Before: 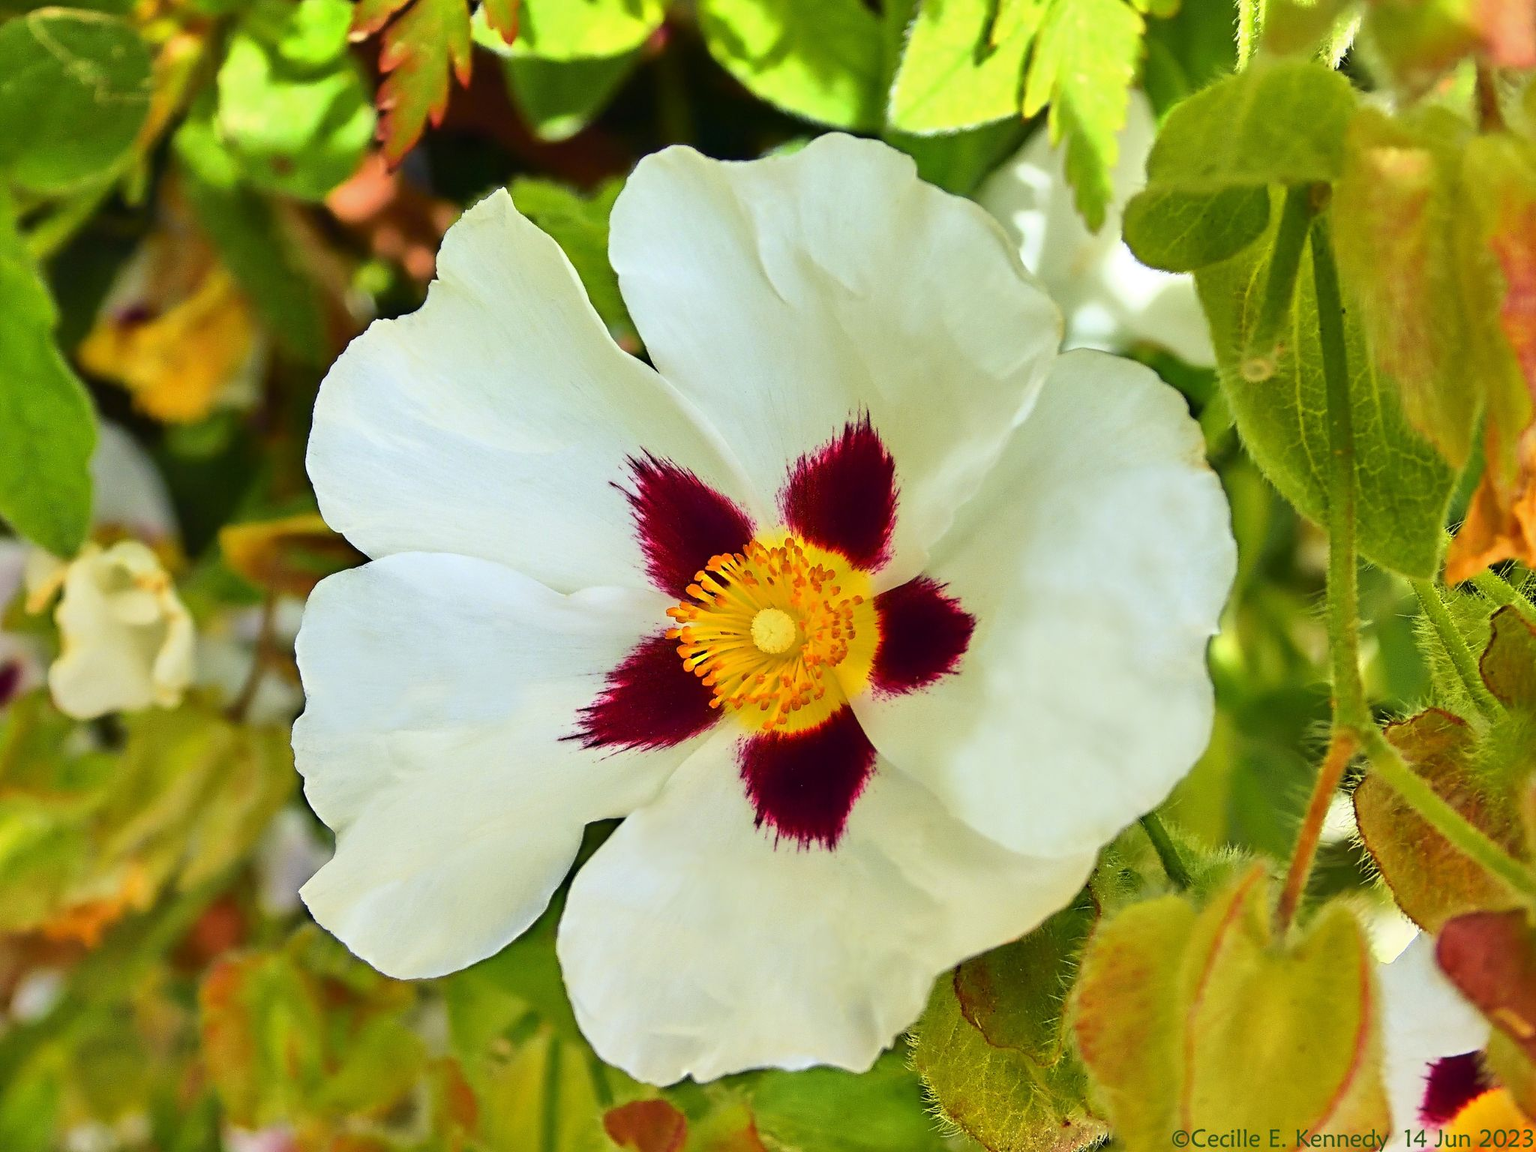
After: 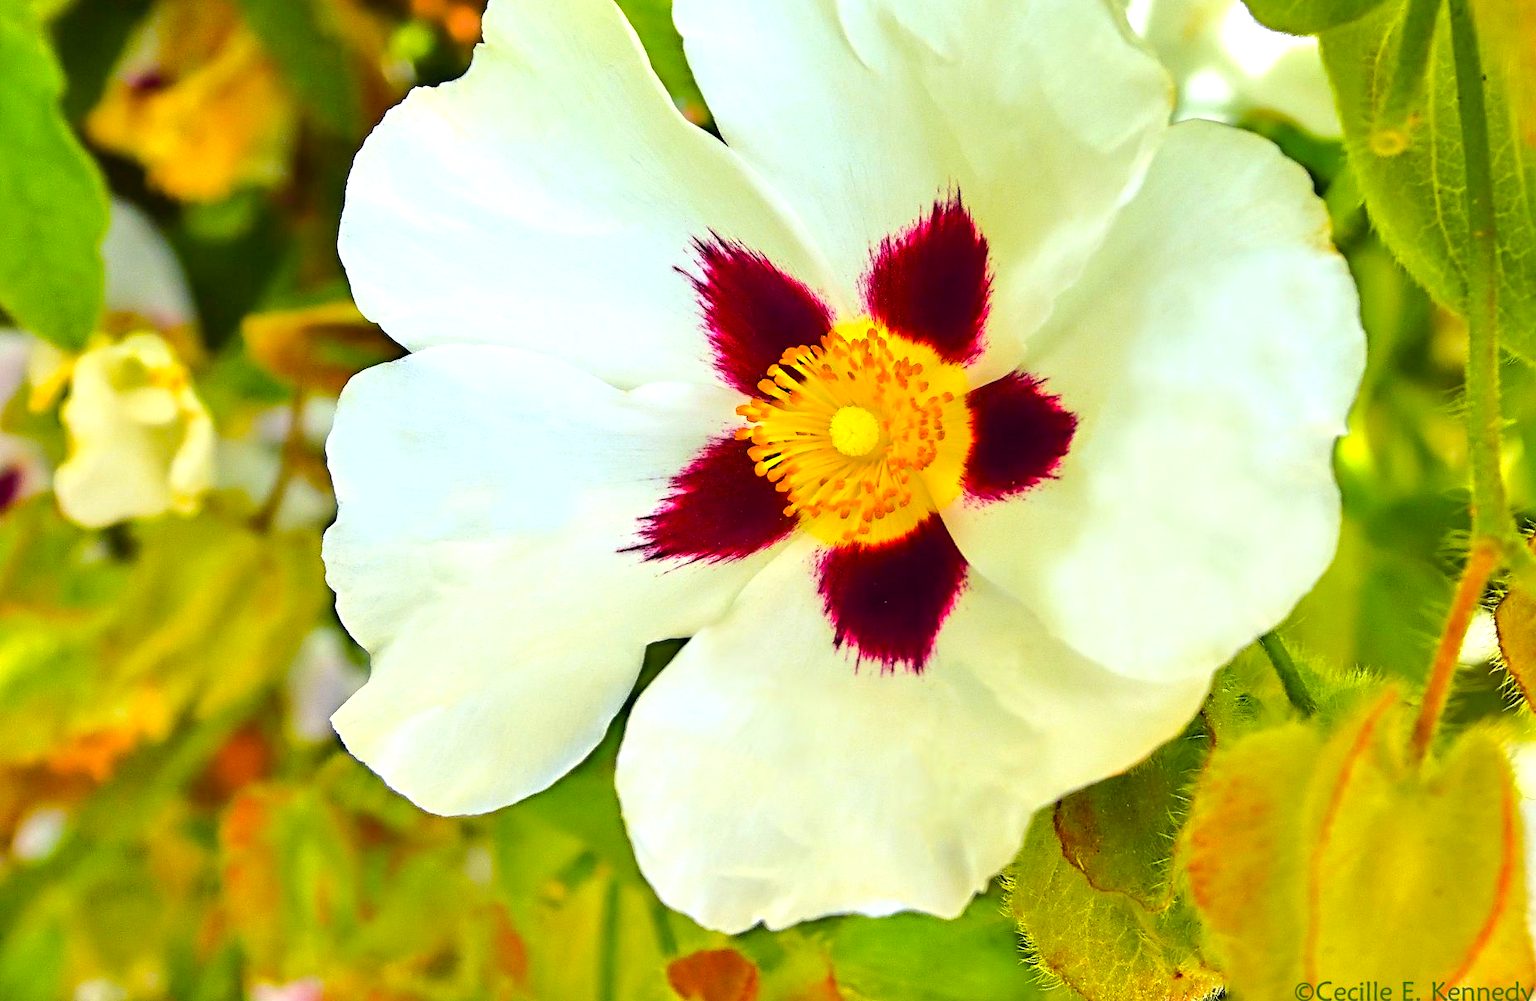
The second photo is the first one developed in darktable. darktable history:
exposure: black level correction 0.001, exposure 0.5 EV, compensate exposure bias true, compensate highlight preservation false
crop: top 20.916%, right 9.437%, bottom 0.316%
color balance rgb: perceptual saturation grading › global saturation 25%, perceptual brilliance grading › mid-tones 10%, perceptual brilliance grading › shadows 15%, global vibrance 20%
